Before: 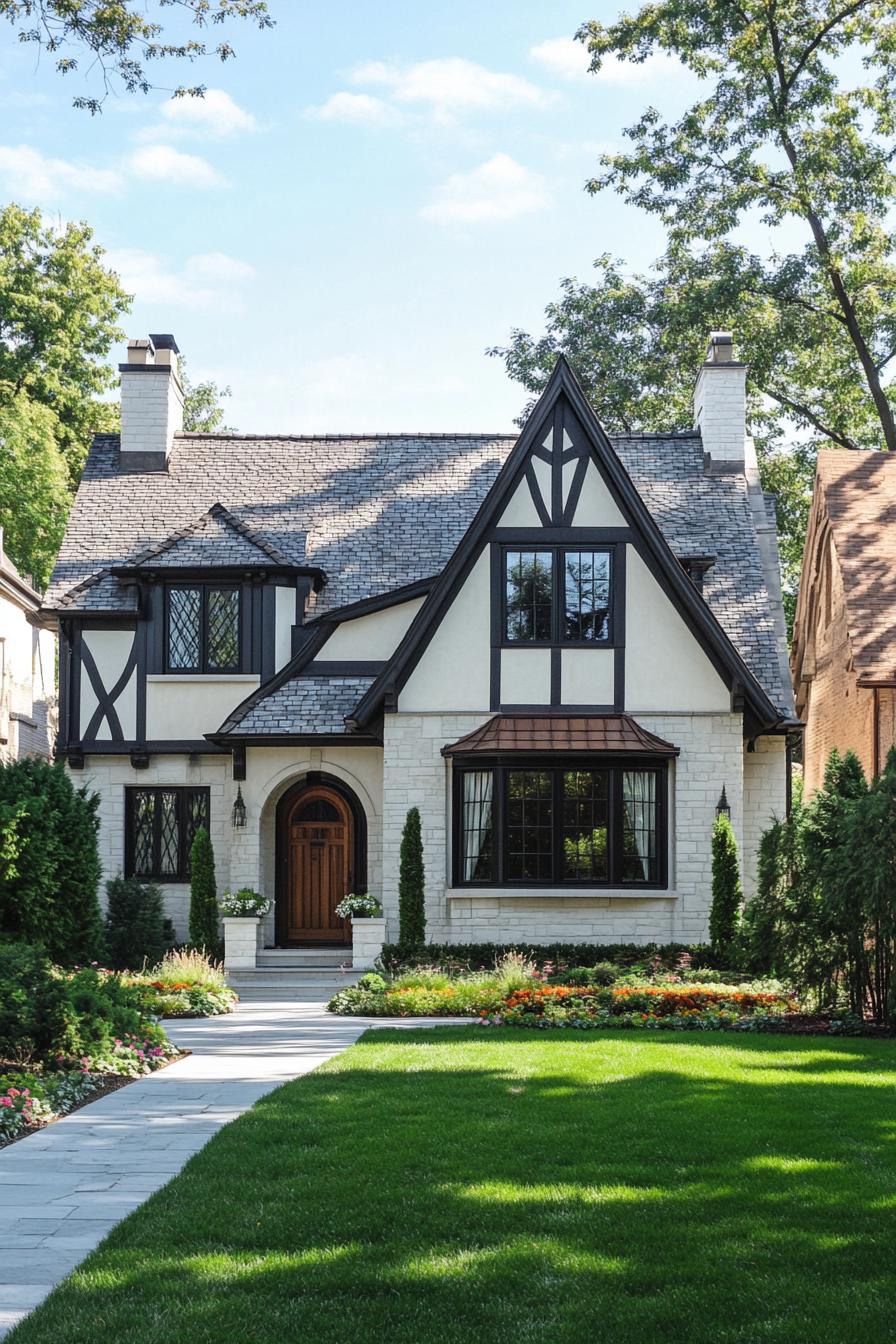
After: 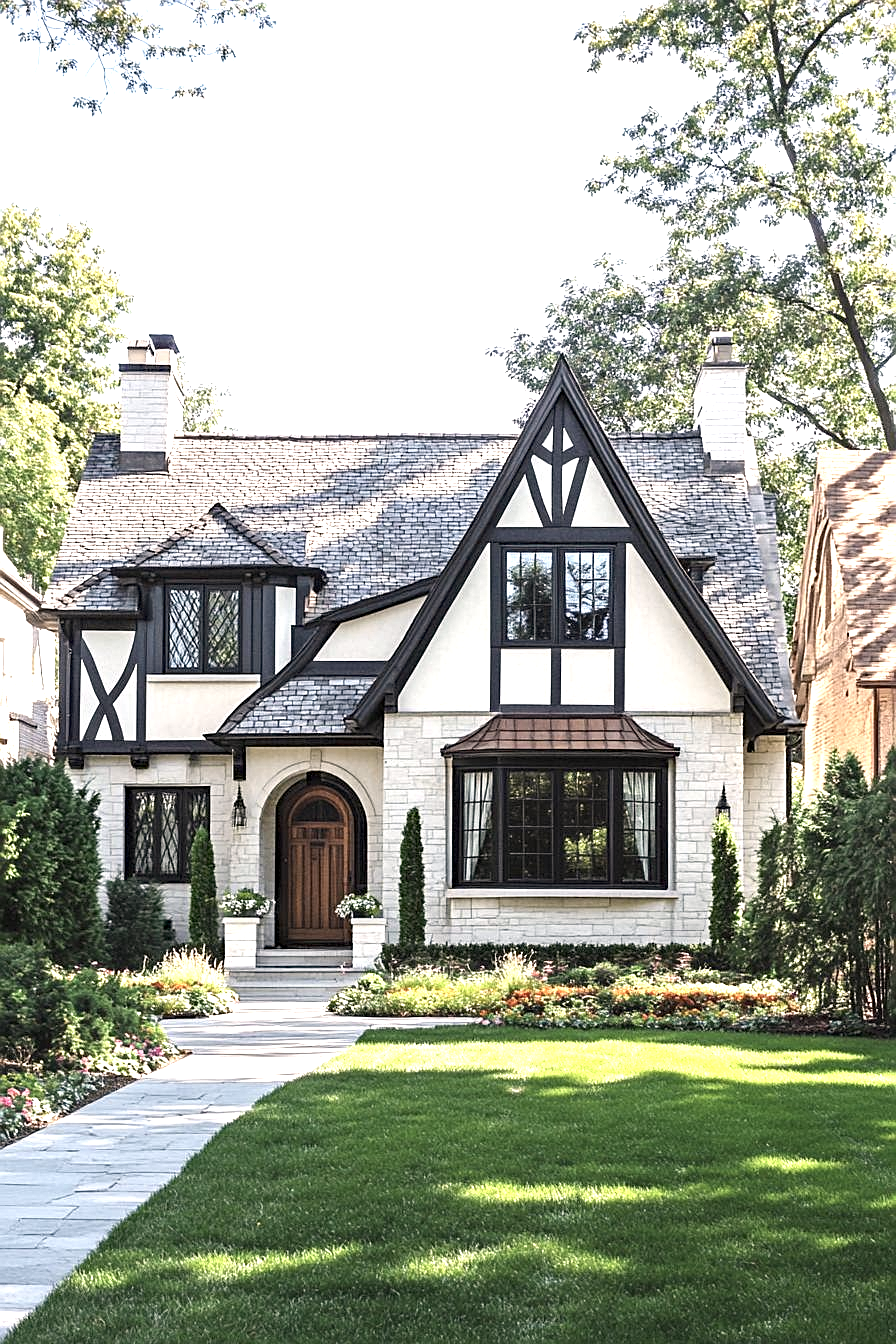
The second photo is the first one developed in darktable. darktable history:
haze removal: compatibility mode true, adaptive false
exposure: black level correction 0, exposure 1.1 EV, compensate exposure bias true, compensate highlight preservation false
color correction: highlights a* 5.59, highlights b* 5.24, saturation 0.68
sharpen: on, module defaults
